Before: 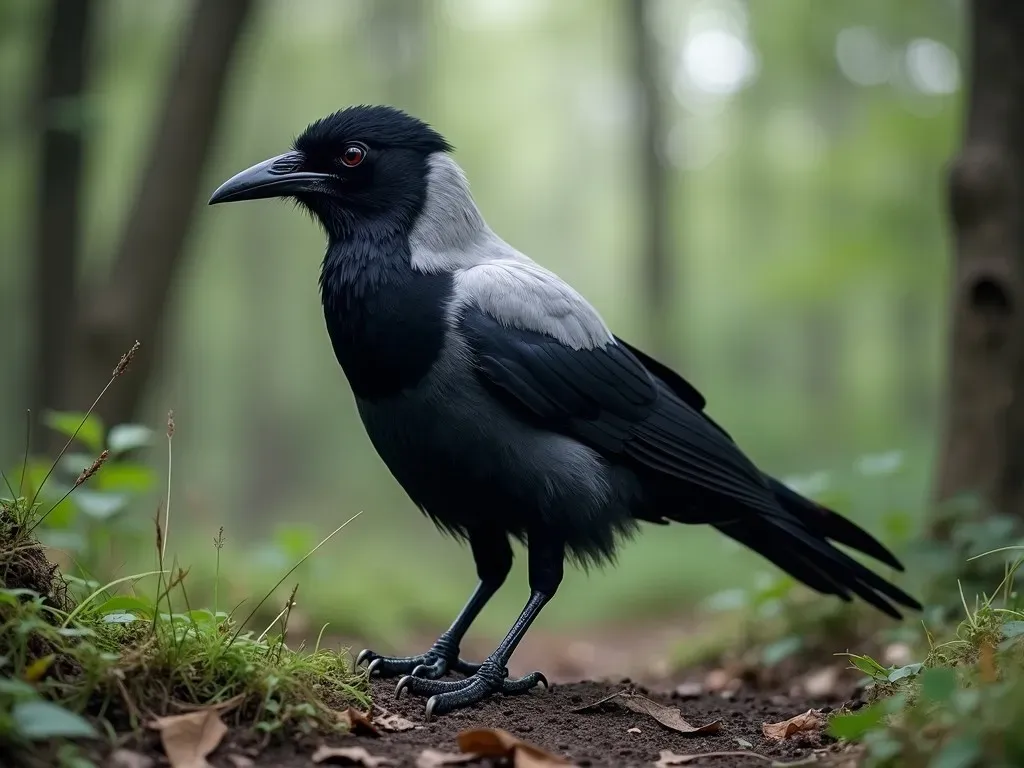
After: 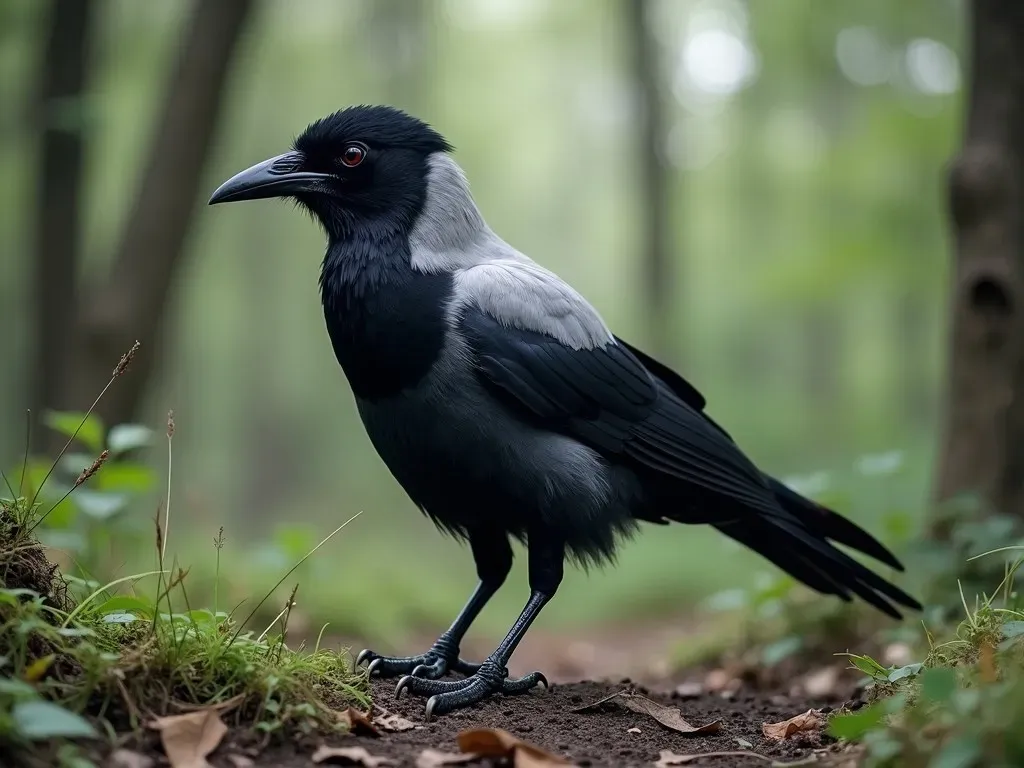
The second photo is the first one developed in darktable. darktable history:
shadows and highlights: shadows 35.43, highlights -34.91, highlights color adjustment 31.68%, soften with gaussian
